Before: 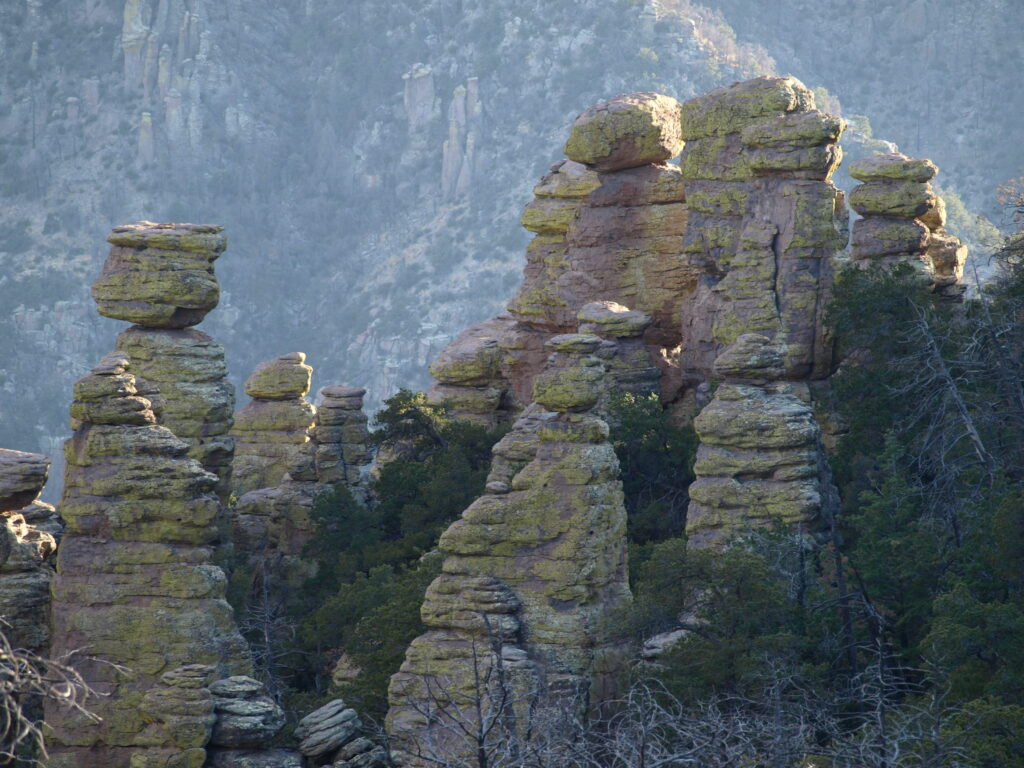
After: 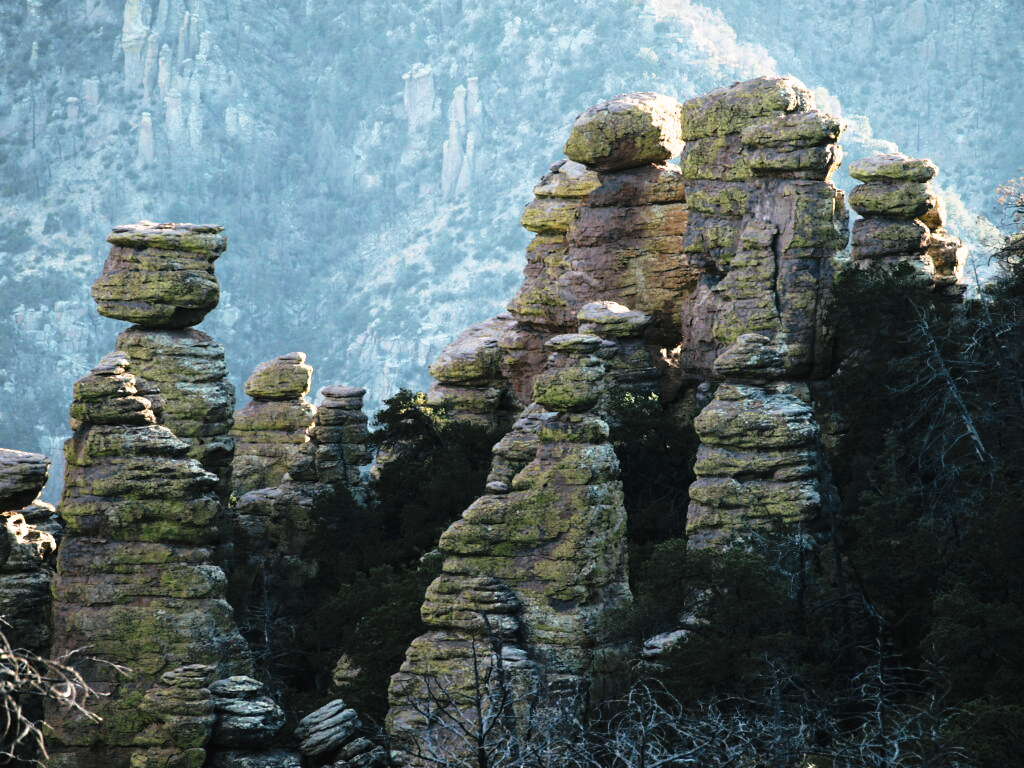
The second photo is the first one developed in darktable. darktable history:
tone curve: curves: ch0 [(0, 0) (0.003, 0.003) (0.011, 0.006) (0.025, 0.012) (0.044, 0.02) (0.069, 0.023) (0.1, 0.029) (0.136, 0.037) (0.177, 0.058) (0.224, 0.084) (0.277, 0.137) (0.335, 0.209) (0.399, 0.336) (0.468, 0.478) (0.543, 0.63) (0.623, 0.789) (0.709, 0.903) (0.801, 0.967) (0.898, 0.987) (1, 1)], preserve colors none
color look up table: target L [97.31, 84.3, 84.08, 66.02, 62.27, 54.42, 65.34, 74.89, 62.78, 47.88, 34.38, 23.09, 2.847, 200, 74.28, 63.6, 69.68, 53.6, 42.65, 45.9, 52.86, 42.86, 31.57, 28.84, 15.7, 15.4, 84.36, 69.48, 63.22, 41.88, 49.76, 54.54, 42.94, 50, 40.42, 39.77, 35.34, 32.56, 33.44, 33.58, 26.24, 8.474, 53.82, 73.21, 53.26, 52.58, 50.74, 36.23, 30.83], target a [-0.321, 4.421, -17.25, 2.864, -23.87, -16.63, -4.036, -4.189, -20.39, -24.2, -15.36, -17.44, -0.198, 0, 12.55, 5.788, 7.458, 25.07, 34.6, 22.11, 9.81, 6.88, 21.72, 22.27, -0.829, 5.968, 6.218, 17.44, -1.12, 36.34, 32.94, 8.454, 37.04, 17.35, 31.62, -3.963, 7.118, 27.84, 0.314, -0.065, 30.04, 4.677, -15.58, -15.31, -15.71, -14.45, -13.96, -8.398, -7.088], target b [8.85, 19.82, -8.574, 41.98, 2.213, -9.402, 41.05, 20.88, 9.727, 22.71, 10.04, 12.62, 0.89, 0, 0.546, 40.06, 23.13, -1.453, 23.77, 30.4, 12.21, 27.92, 40.66, 32.88, 4.772, 16.3, -3.368, -14.58, 1.056, -17.74, -15.84, -22.79, -22.59, -6.22, -17.07, -17.28, -21.05, -5.271, -17.2, -16.68, -30.79, -10.83, -10.84, -13, -9.77, -11.94, -10.94, -5.985, -9.525], num patches 49
